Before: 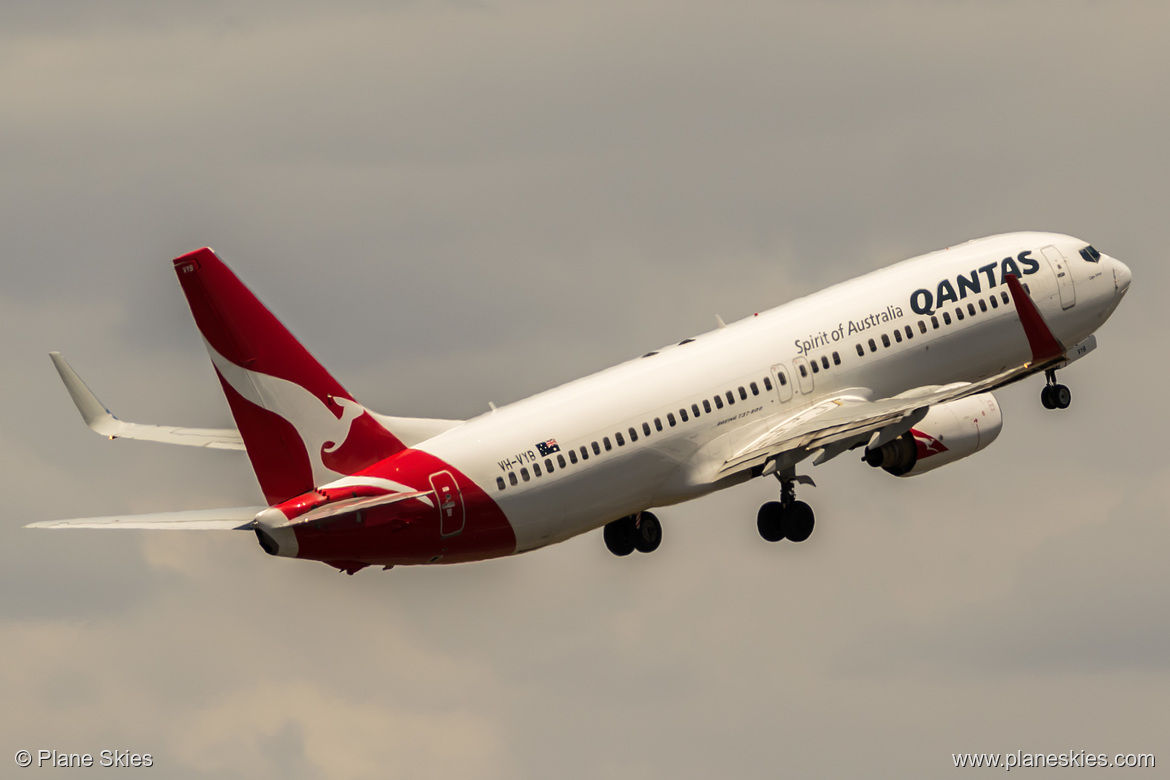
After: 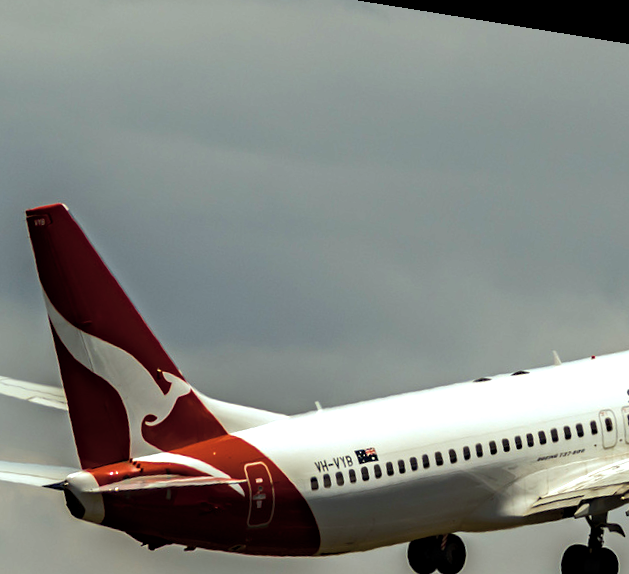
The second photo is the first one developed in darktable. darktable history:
crop: left 17.835%, top 7.675%, right 32.881%, bottom 32.213%
rotate and perspective: rotation 9.12°, automatic cropping off
color balance rgb: linear chroma grading › global chroma 9%, perceptual saturation grading › global saturation 36%, perceptual saturation grading › shadows 35%, perceptual brilliance grading › global brilliance 15%, perceptual brilliance grading › shadows -35%, global vibrance 15%
haze removal: strength 0.29, distance 0.25, compatibility mode true, adaptive false
color correction: highlights a* -12.64, highlights b* -18.1, saturation 0.7
